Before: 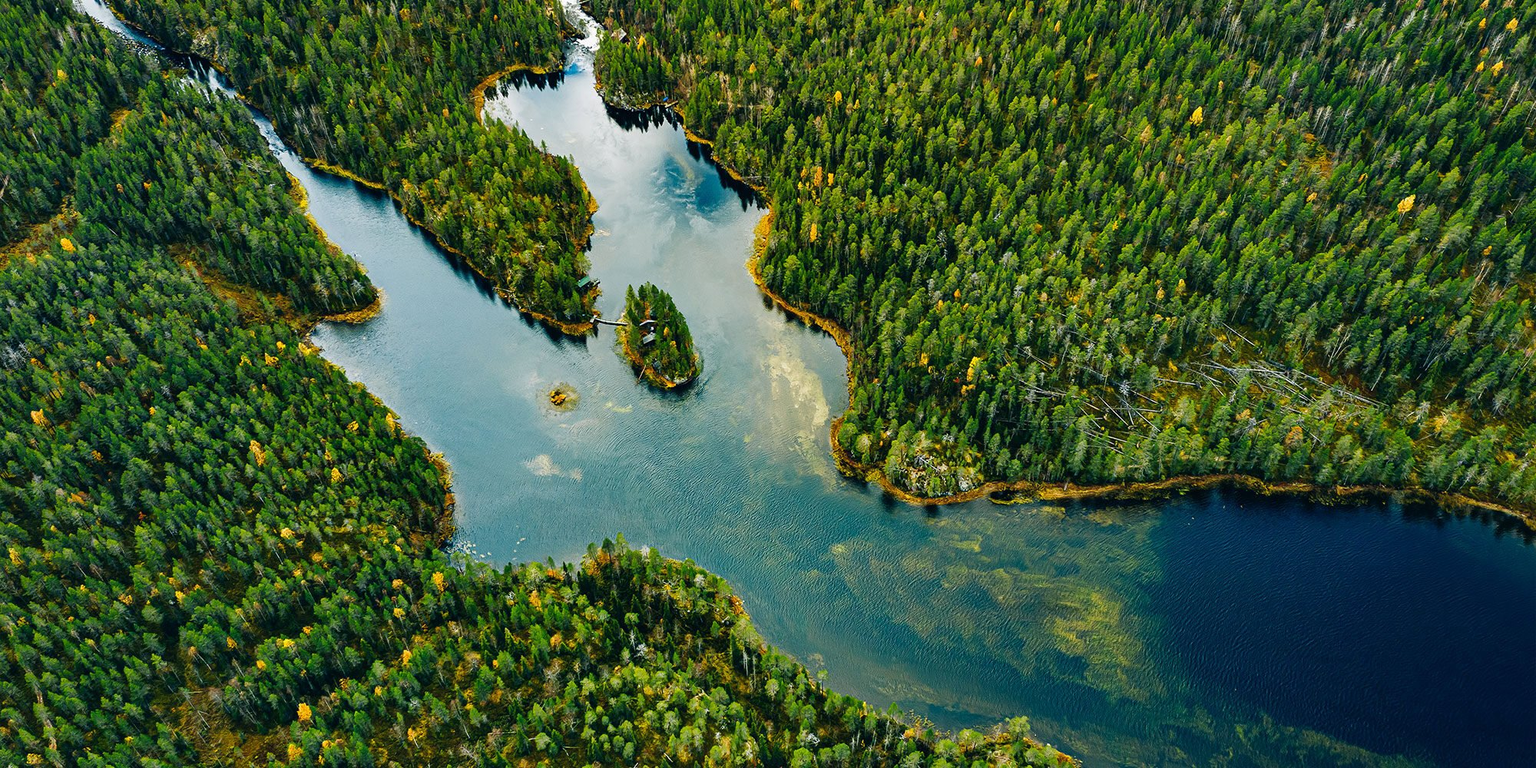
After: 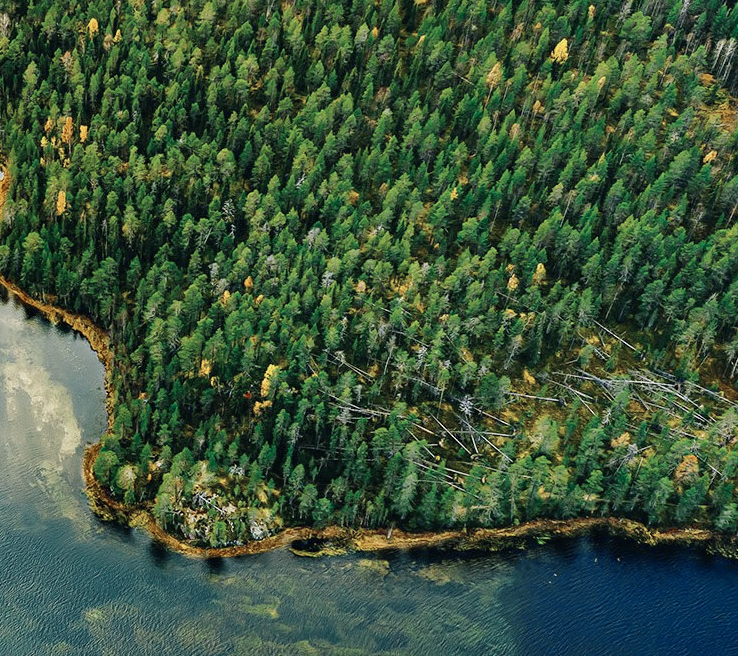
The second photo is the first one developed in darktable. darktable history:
crop and rotate: left 49.936%, top 10.094%, right 13.136%, bottom 24.256%
exposure: exposure -0.072 EV, compensate highlight preservation false
color zones: curves: ch0 [(0, 0.5) (0.125, 0.4) (0.25, 0.5) (0.375, 0.4) (0.5, 0.4) (0.625, 0.35) (0.75, 0.35) (0.875, 0.5)]; ch1 [(0, 0.35) (0.125, 0.45) (0.25, 0.35) (0.375, 0.35) (0.5, 0.35) (0.625, 0.35) (0.75, 0.45) (0.875, 0.35)]; ch2 [(0, 0.6) (0.125, 0.5) (0.25, 0.5) (0.375, 0.6) (0.5, 0.6) (0.625, 0.5) (0.75, 0.5) (0.875, 0.5)]
shadows and highlights: soften with gaussian
